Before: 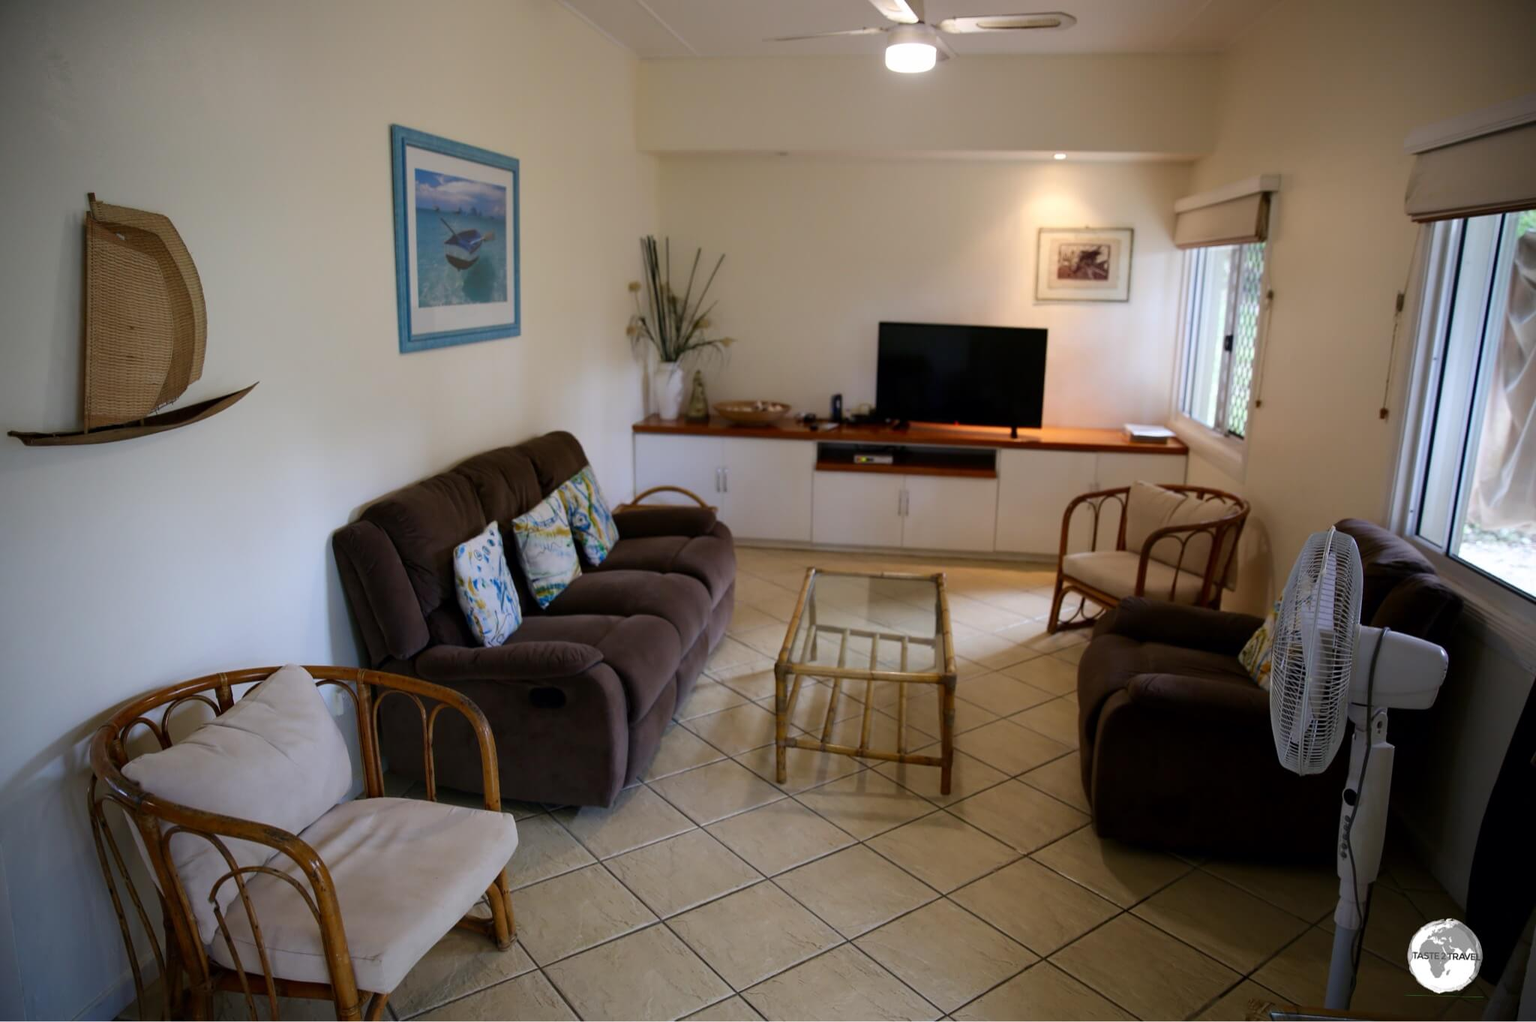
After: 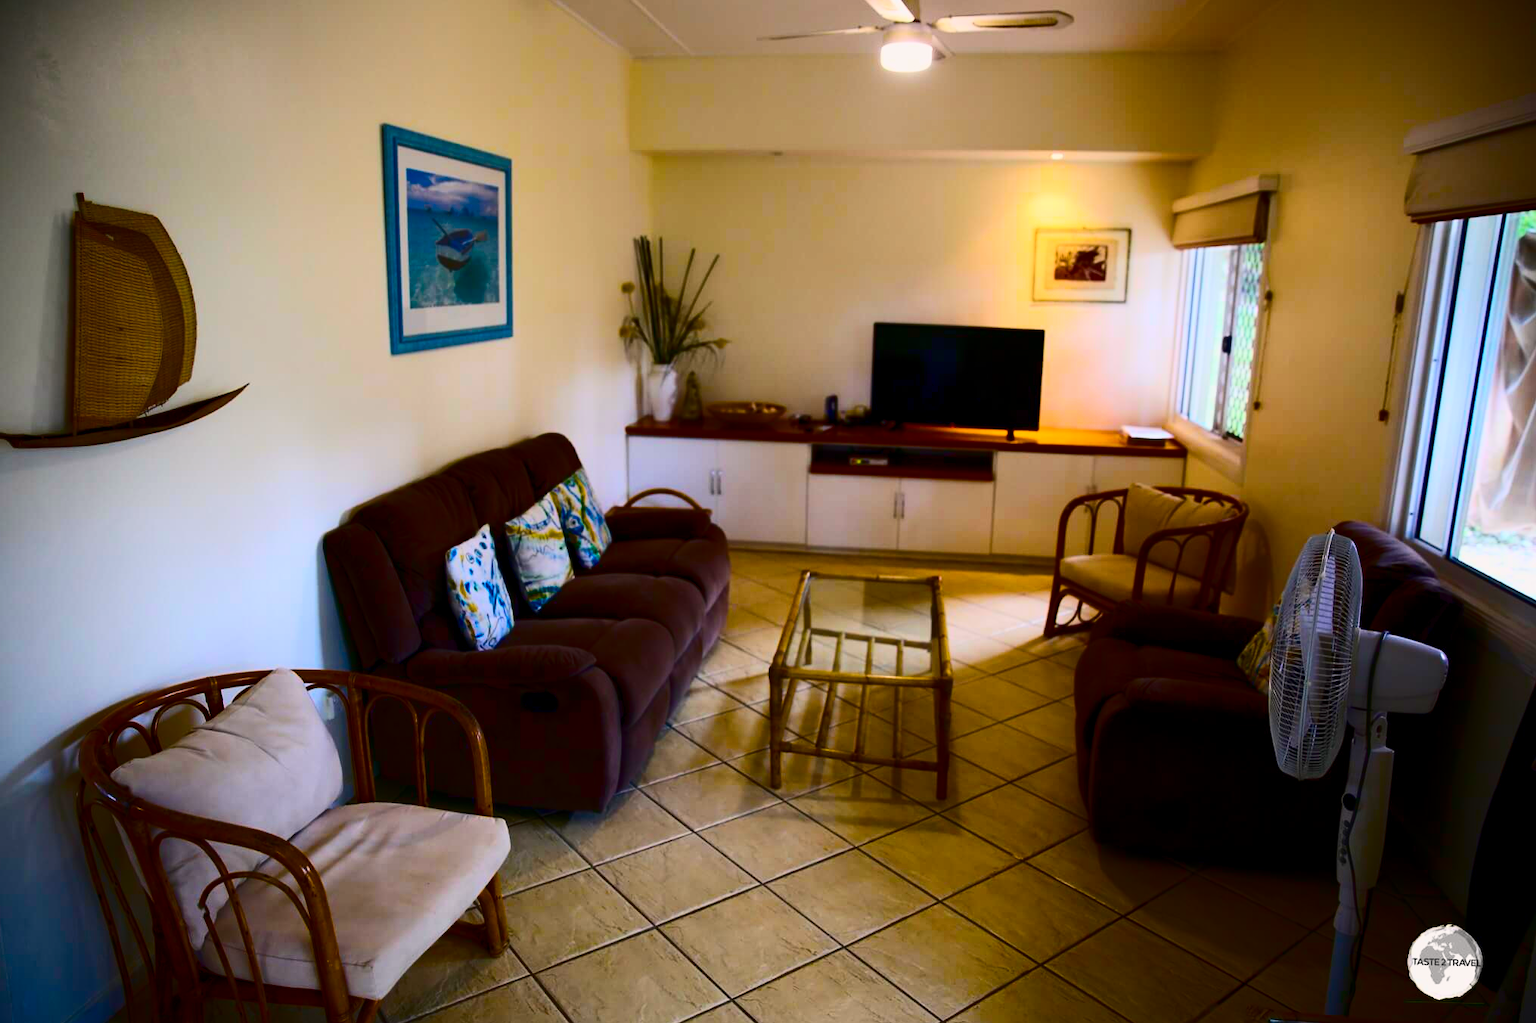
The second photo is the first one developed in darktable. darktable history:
color balance rgb: highlights gain › luminance 7.336%, highlights gain › chroma 0.994%, highlights gain › hue 49.54°, linear chroma grading › shadows 17.88%, linear chroma grading › highlights 60.952%, linear chroma grading › global chroma 49.948%, perceptual saturation grading › global saturation 29.531%, contrast -20.338%
contrast brightness saturation: contrast 0.504, saturation -0.092
crop and rotate: left 0.801%, top 0.243%, bottom 0.384%
exposure: black level correction 0.001, exposure -0.124 EV, compensate exposure bias true, compensate highlight preservation false
